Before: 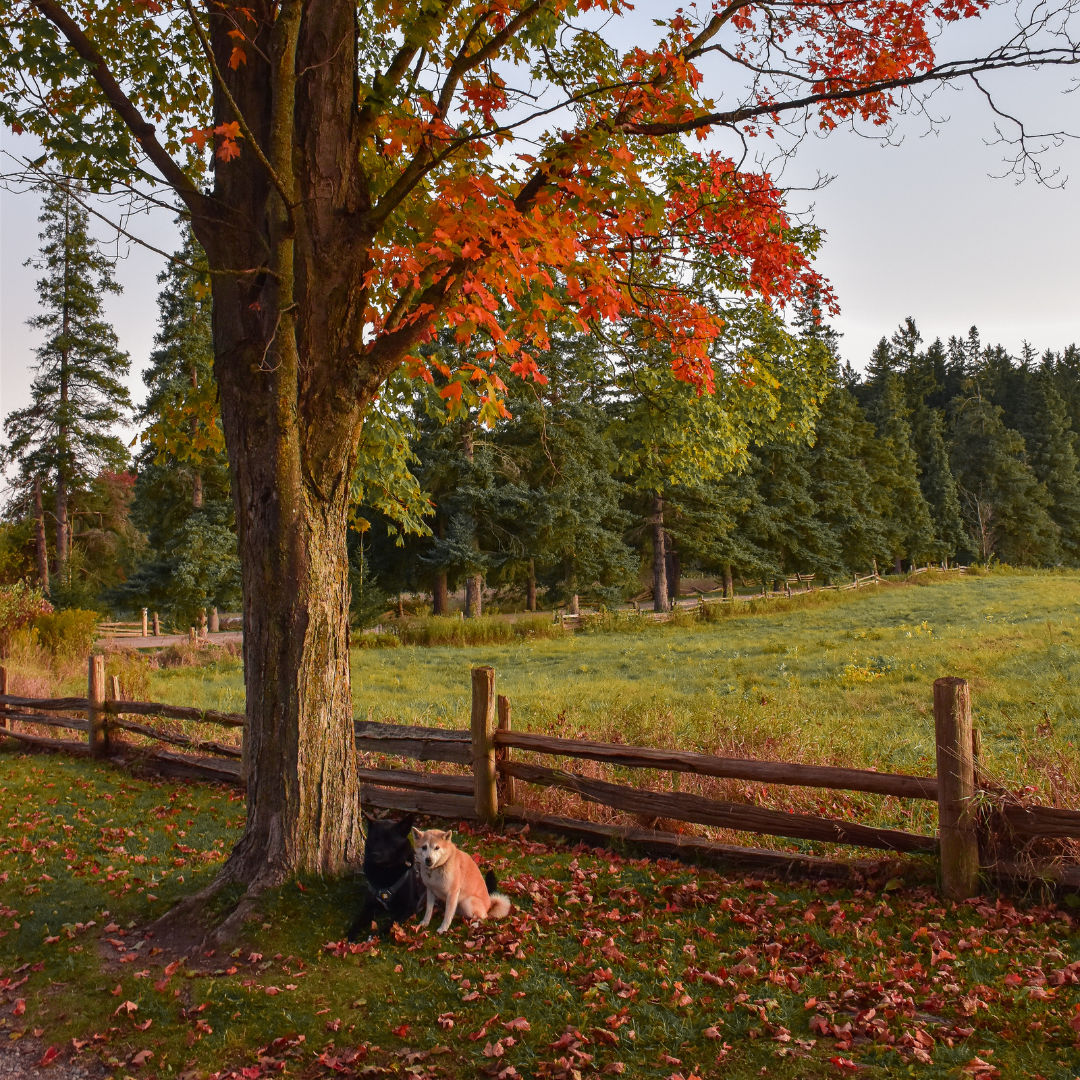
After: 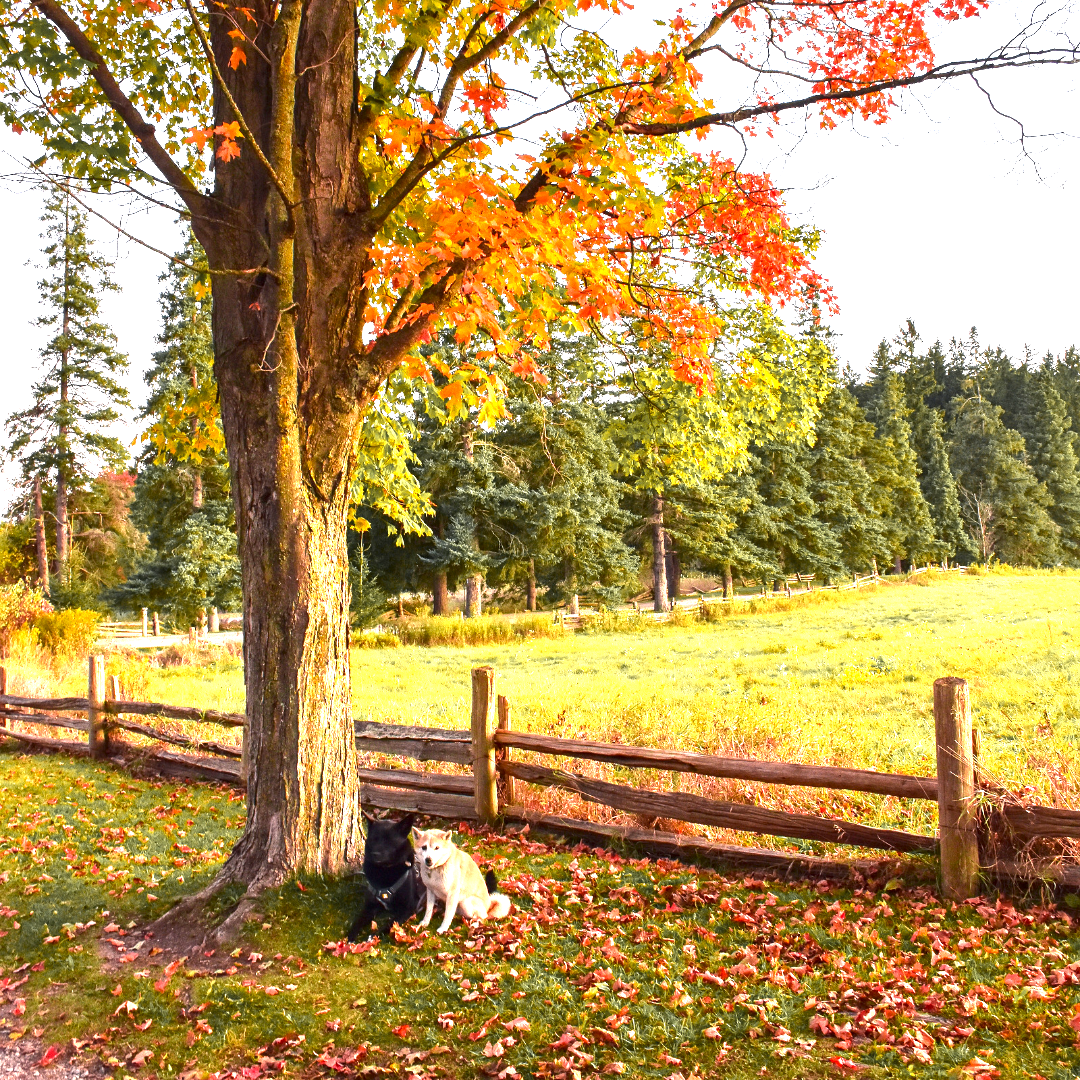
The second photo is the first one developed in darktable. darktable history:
exposure: black level correction 0.001, exposure 2 EV, compensate highlight preservation false
tone equalizer: -8 EV -0.417 EV, -7 EV -0.389 EV, -6 EV -0.333 EV, -5 EV -0.222 EV, -3 EV 0.222 EV, -2 EV 0.333 EV, -1 EV 0.389 EV, +0 EV 0.417 EV, edges refinement/feathering 500, mask exposure compensation -1.57 EV, preserve details no
